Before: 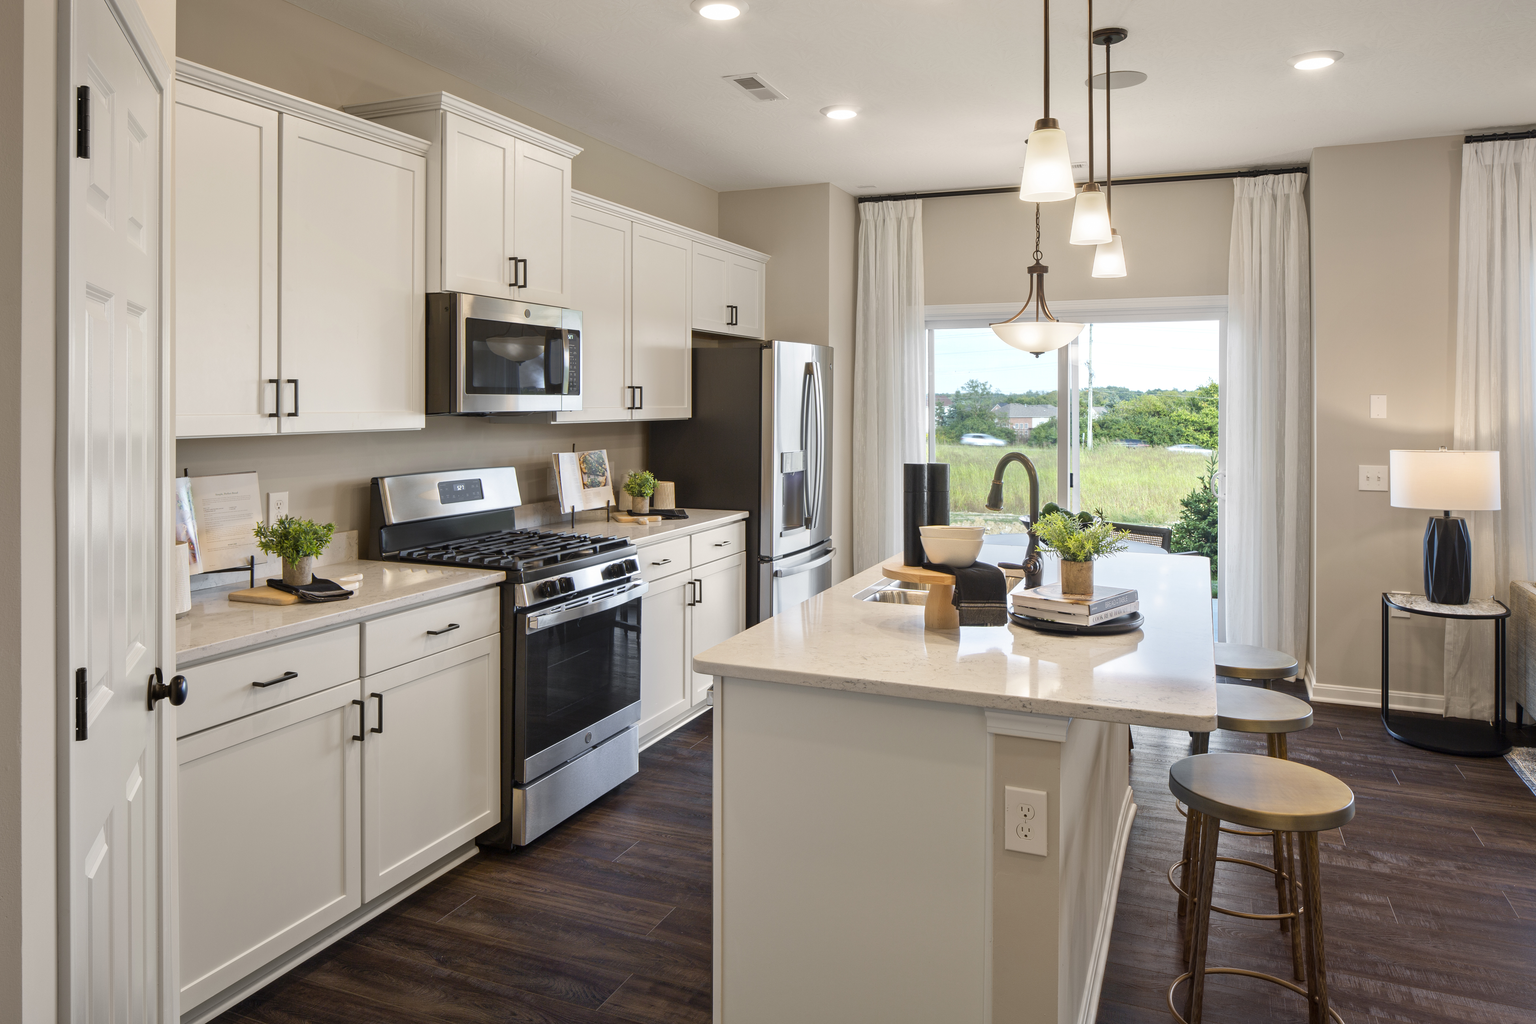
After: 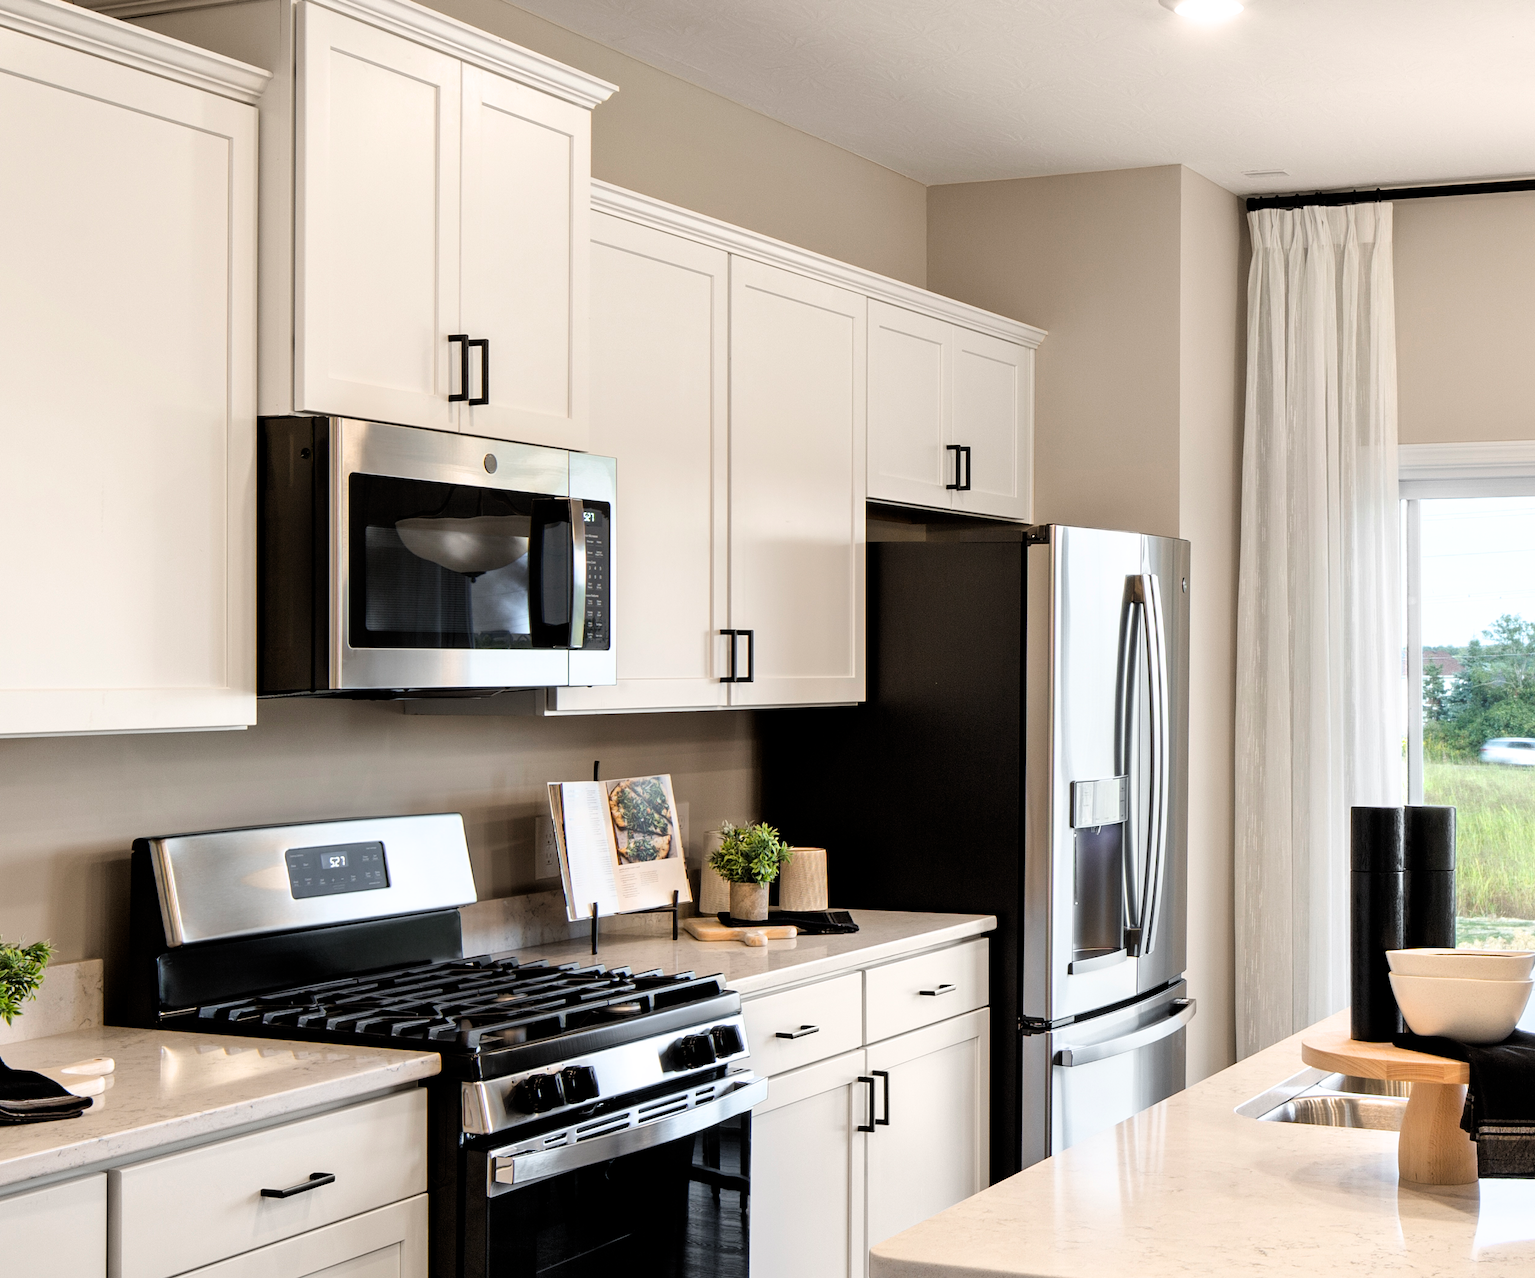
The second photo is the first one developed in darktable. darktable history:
filmic rgb: black relative exposure -5.58 EV, white relative exposure 2.5 EV, target black luminance 0%, hardness 4.54, latitude 67.25%, contrast 1.451, shadows ↔ highlights balance -4.2%, color science v6 (2022)
crop: left 20.394%, top 10.844%, right 35.863%, bottom 34.564%
